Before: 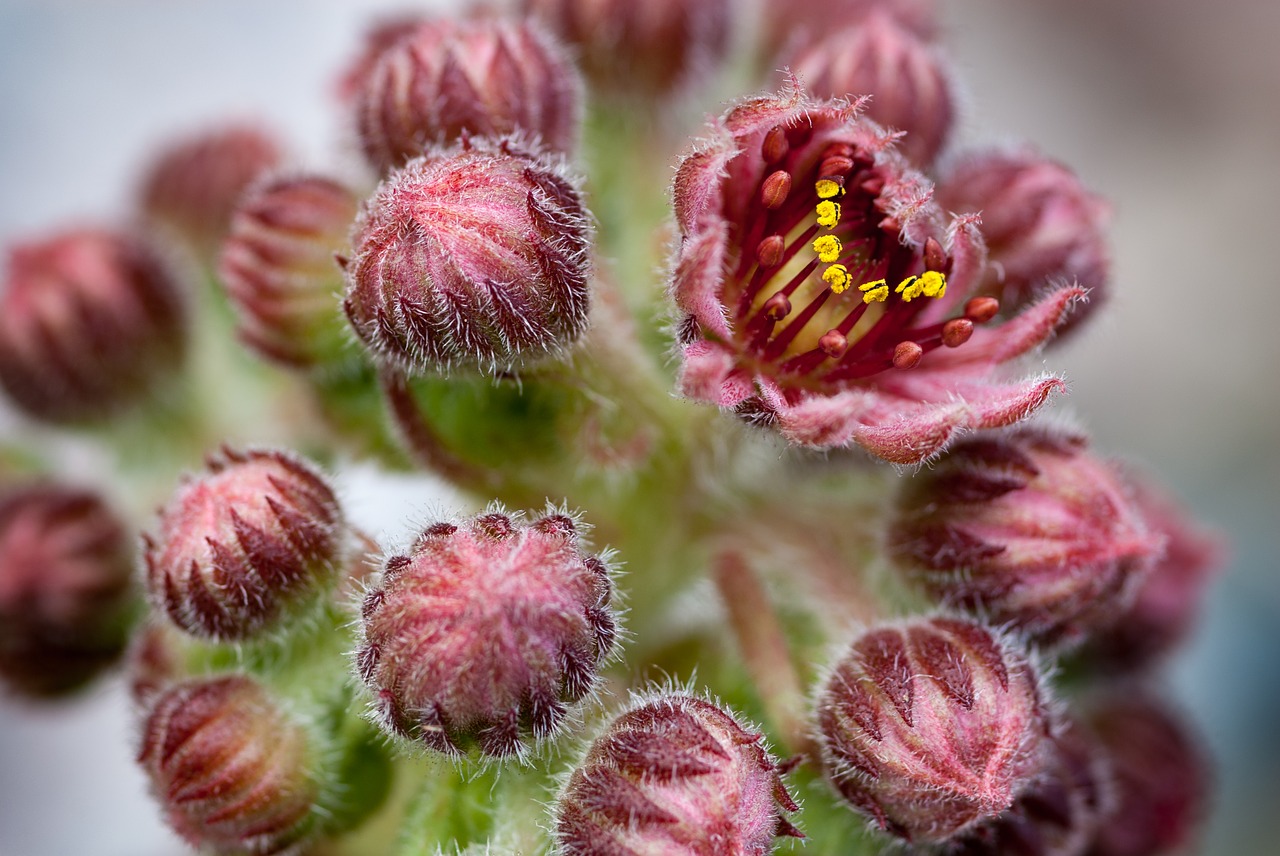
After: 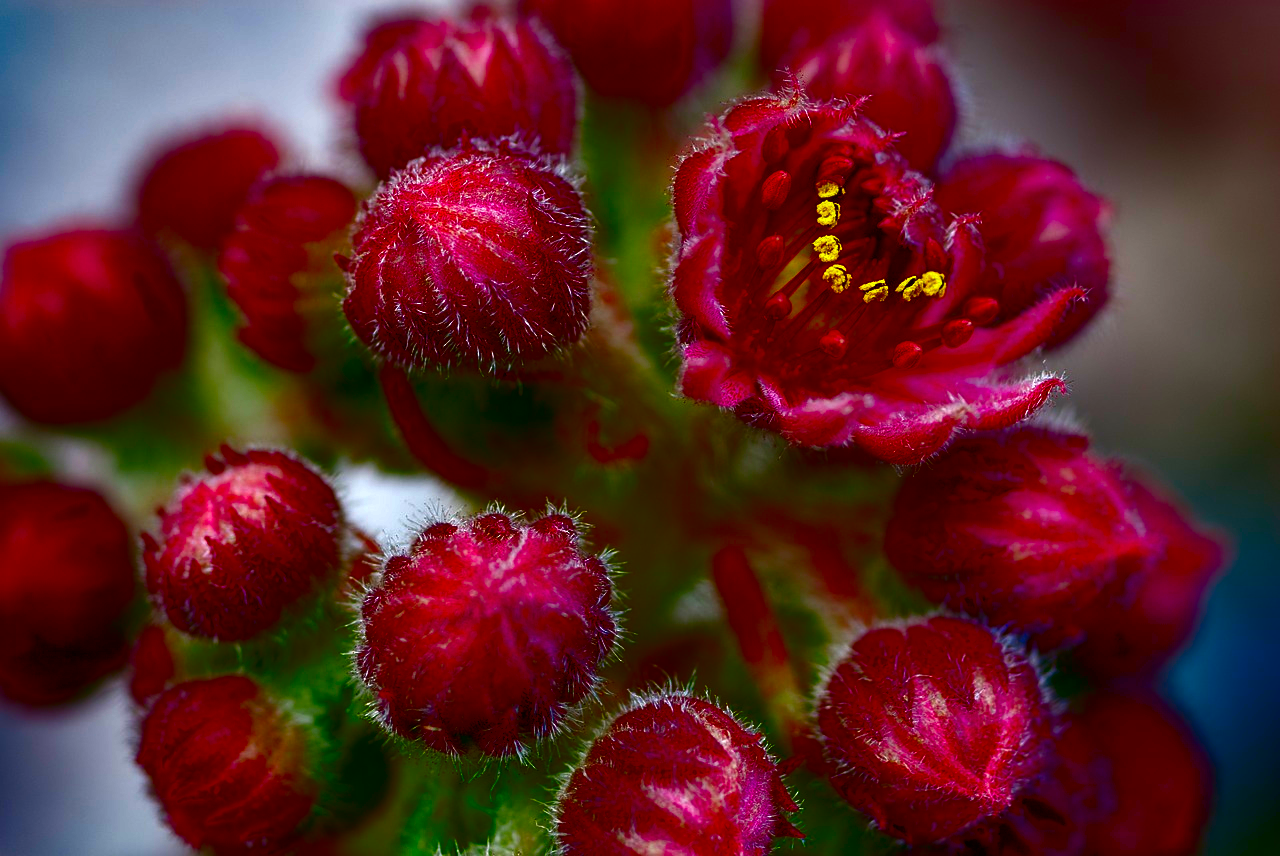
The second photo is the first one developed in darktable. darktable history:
color balance rgb: linear chroma grading › global chroma 23.241%, perceptual saturation grading › global saturation 20%, perceptual saturation grading › highlights -25.374%, perceptual saturation grading › shadows 50.038%, perceptual brilliance grading › global brilliance 3.979%
contrast brightness saturation: brightness -0.999, saturation 0.997
